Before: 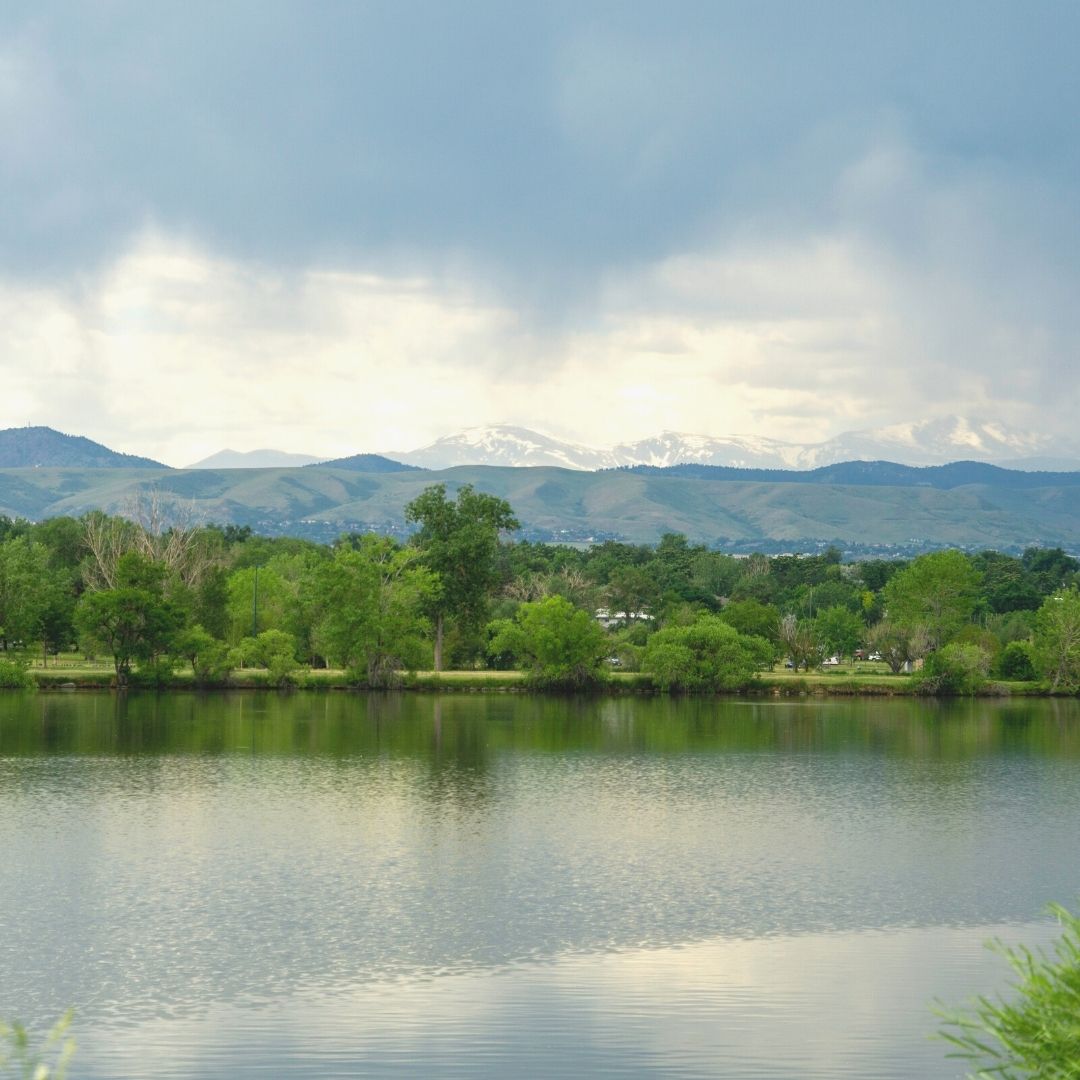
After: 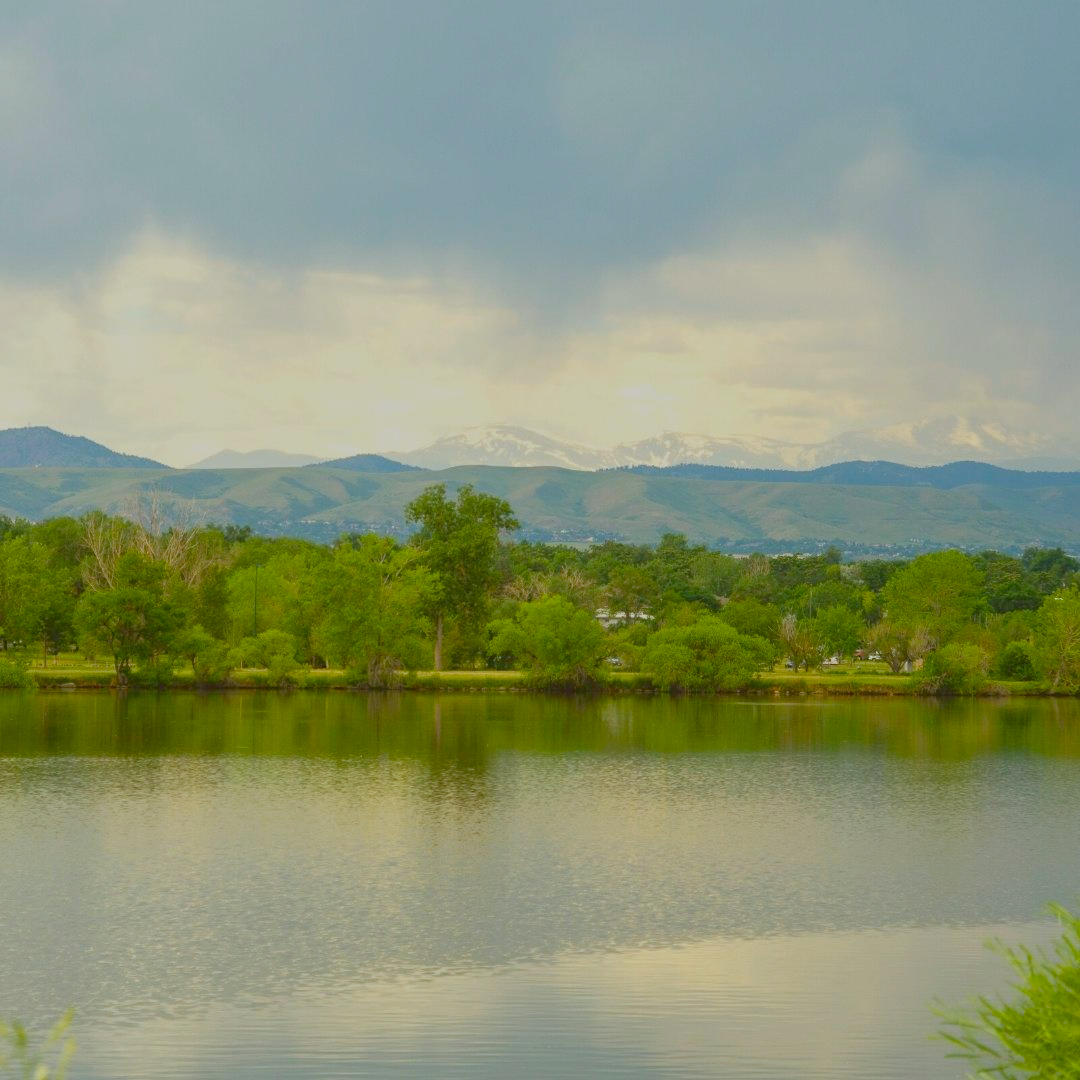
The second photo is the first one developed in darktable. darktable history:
color balance rgb: power › chroma 2.493%, power › hue 70.24°, highlights gain › chroma 0.104%, highlights gain › hue 330.99°, global offset › luminance -0.475%, perceptual saturation grading › global saturation 25.516%, contrast -29.947%
